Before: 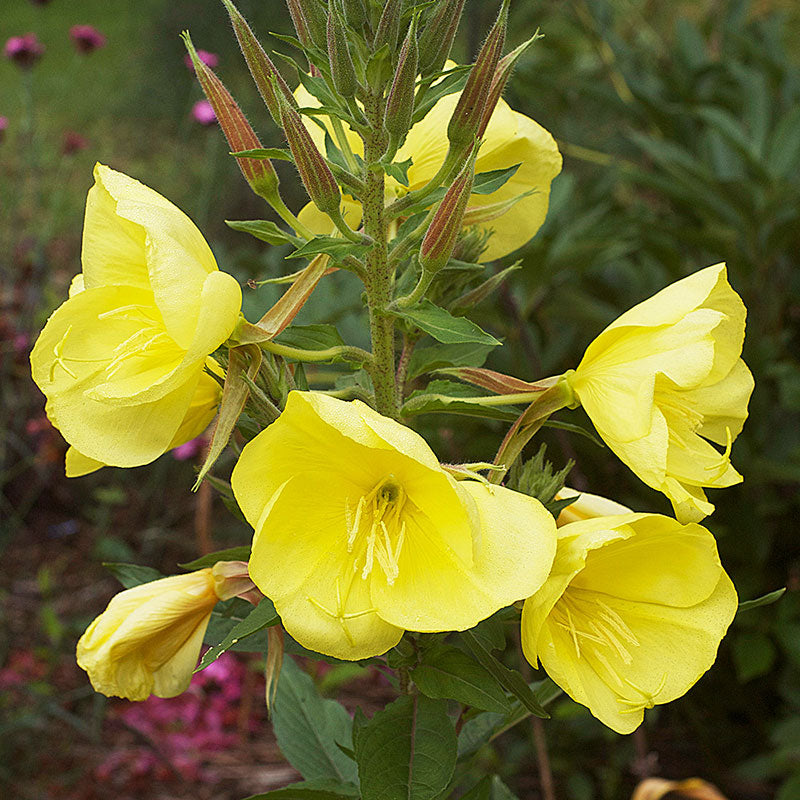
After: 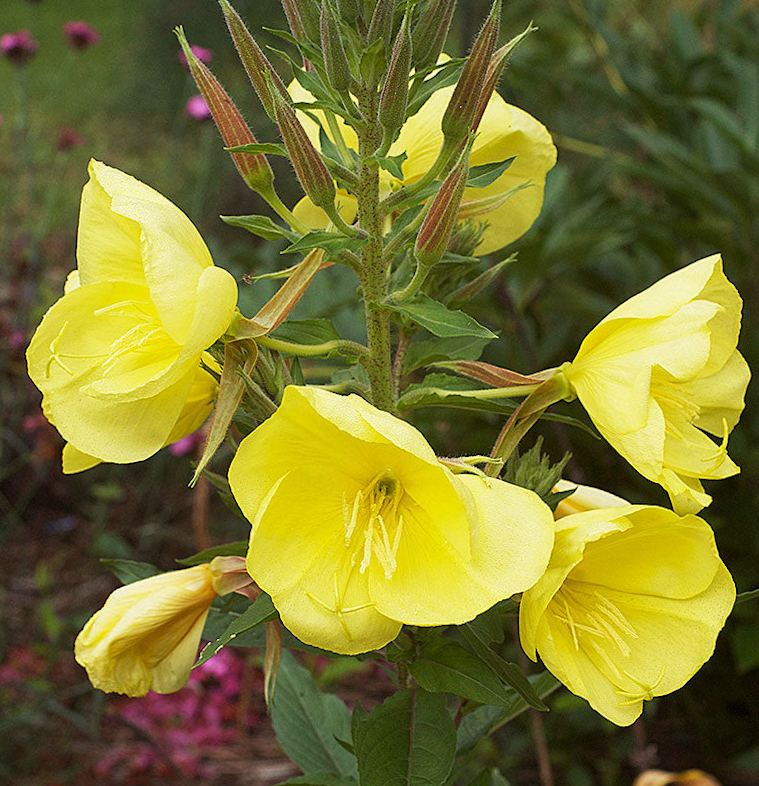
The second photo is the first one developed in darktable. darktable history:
rotate and perspective: rotation -0.45°, automatic cropping original format, crop left 0.008, crop right 0.992, crop top 0.012, crop bottom 0.988
crop: right 4.126%, bottom 0.031%
